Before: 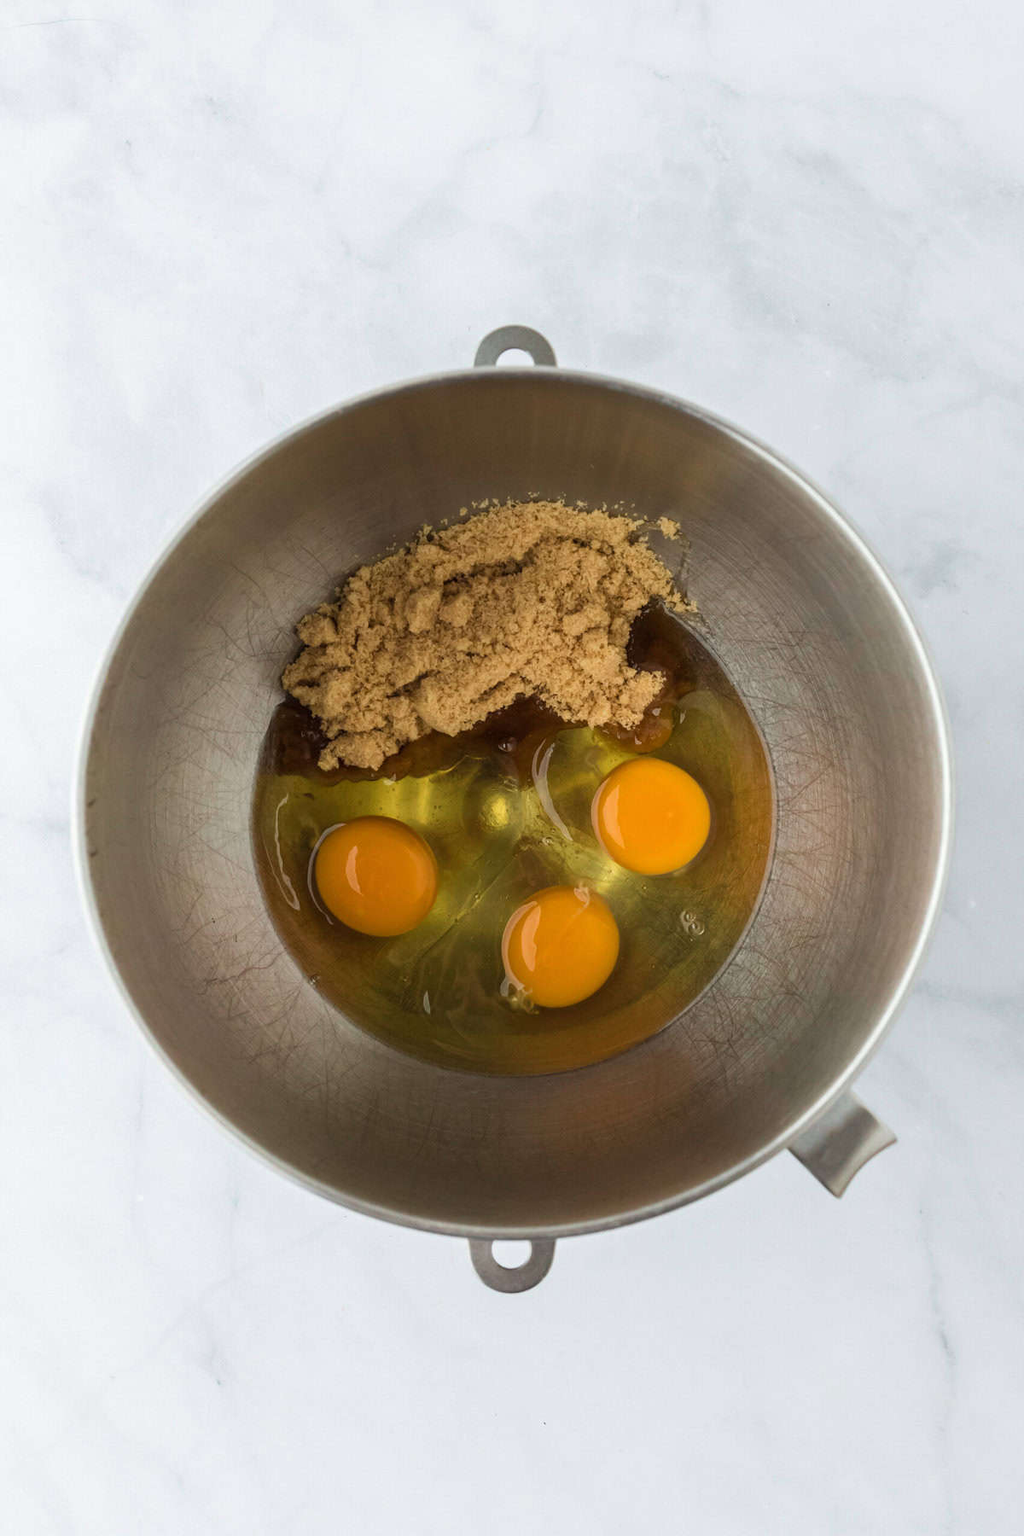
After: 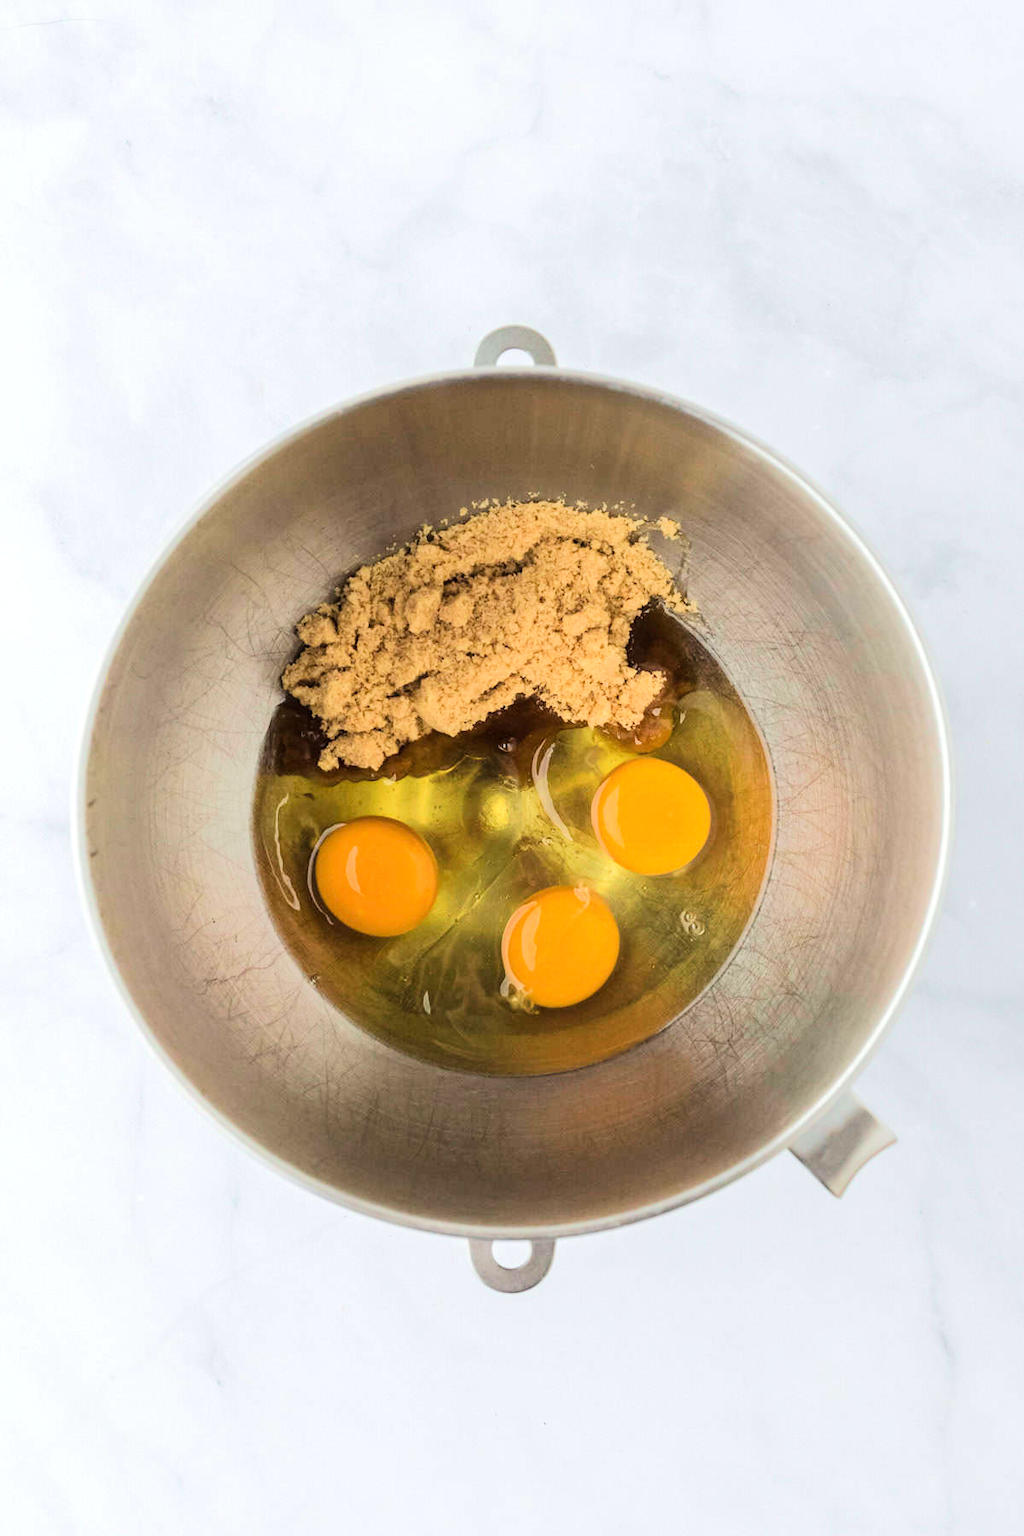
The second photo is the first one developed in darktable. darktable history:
tone equalizer: -7 EV 0.162 EV, -6 EV 0.59 EV, -5 EV 1.12 EV, -4 EV 1.36 EV, -3 EV 1.18 EV, -2 EV 0.6 EV, -1 EV 0.161 EV, edges refinement/feathering 500, mask exposure compensation -1.57 EV, preserve details no
